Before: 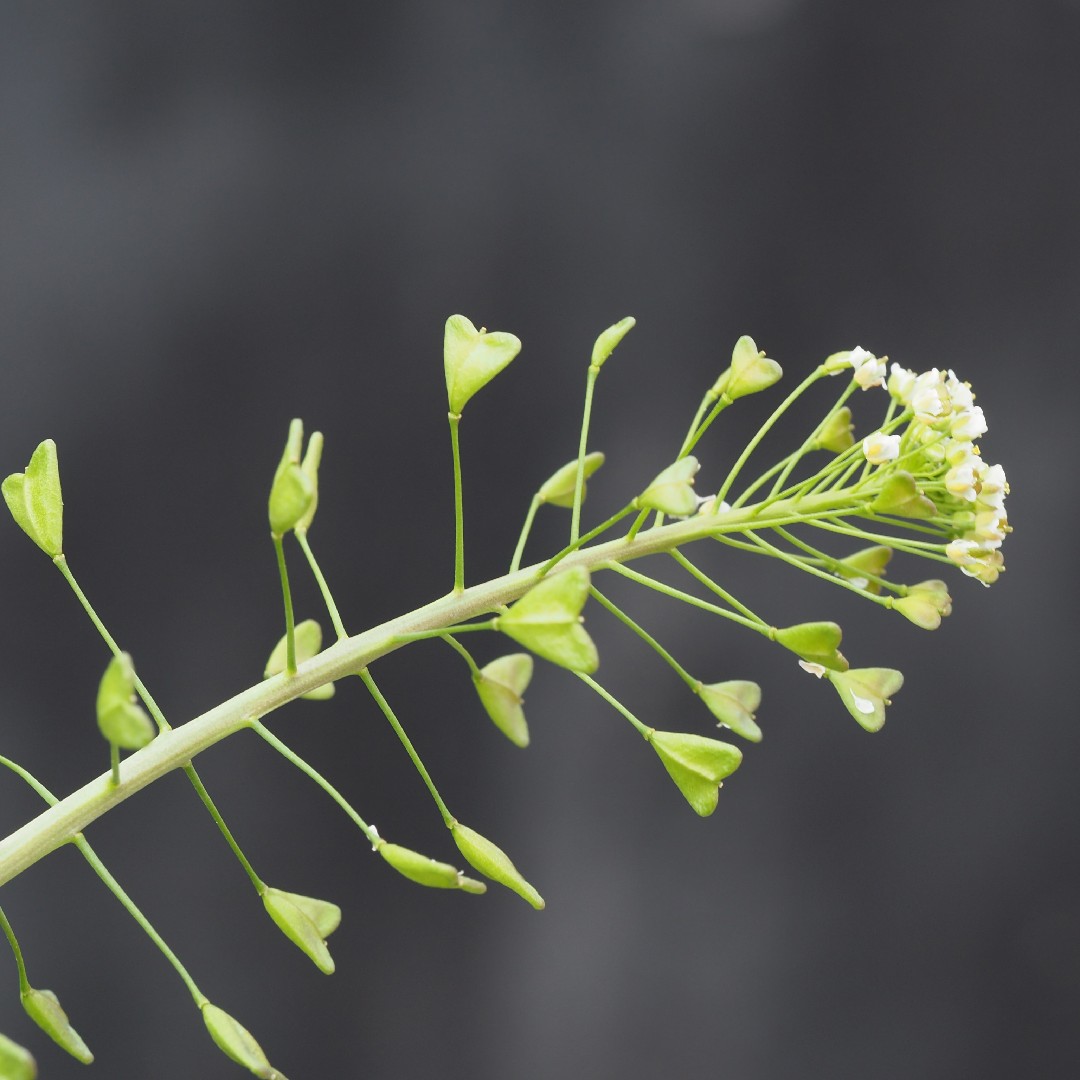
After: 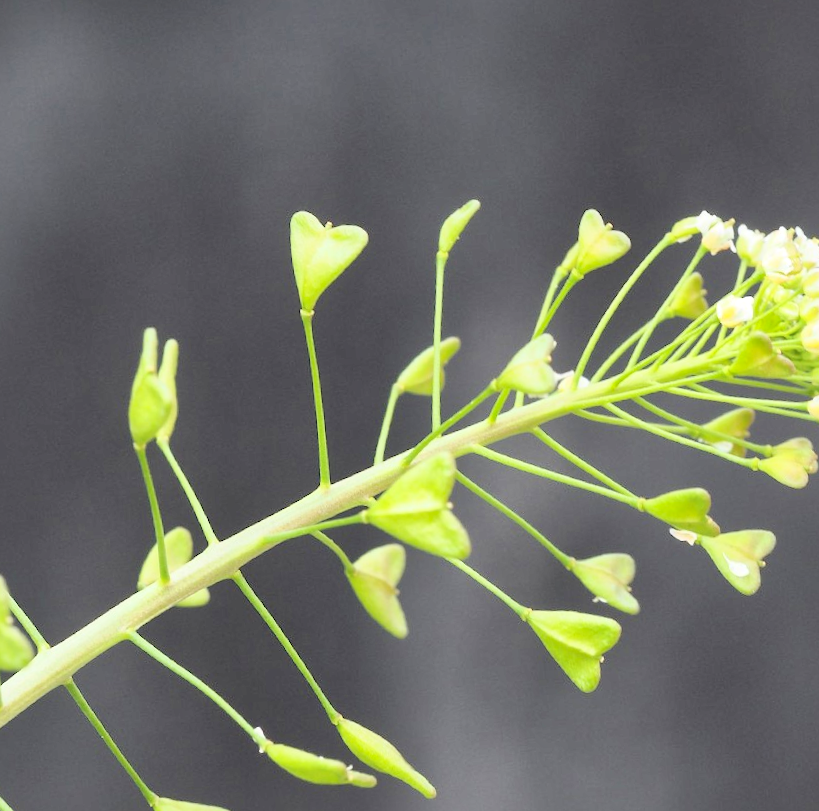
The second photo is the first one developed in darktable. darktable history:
contrast brightness saturation: contrast 0.2, brightness 0.16, saturation 0.22
crop: left 11.225%, top 5.381%, right 9.565%, bottom 10.314%
global tonemap: drago (1, 100), detail 1
rotate and perspective: rotation -4.57°, crop left 0.054, crop right 0.944, crop top 0.087, crop bottom 0.914
